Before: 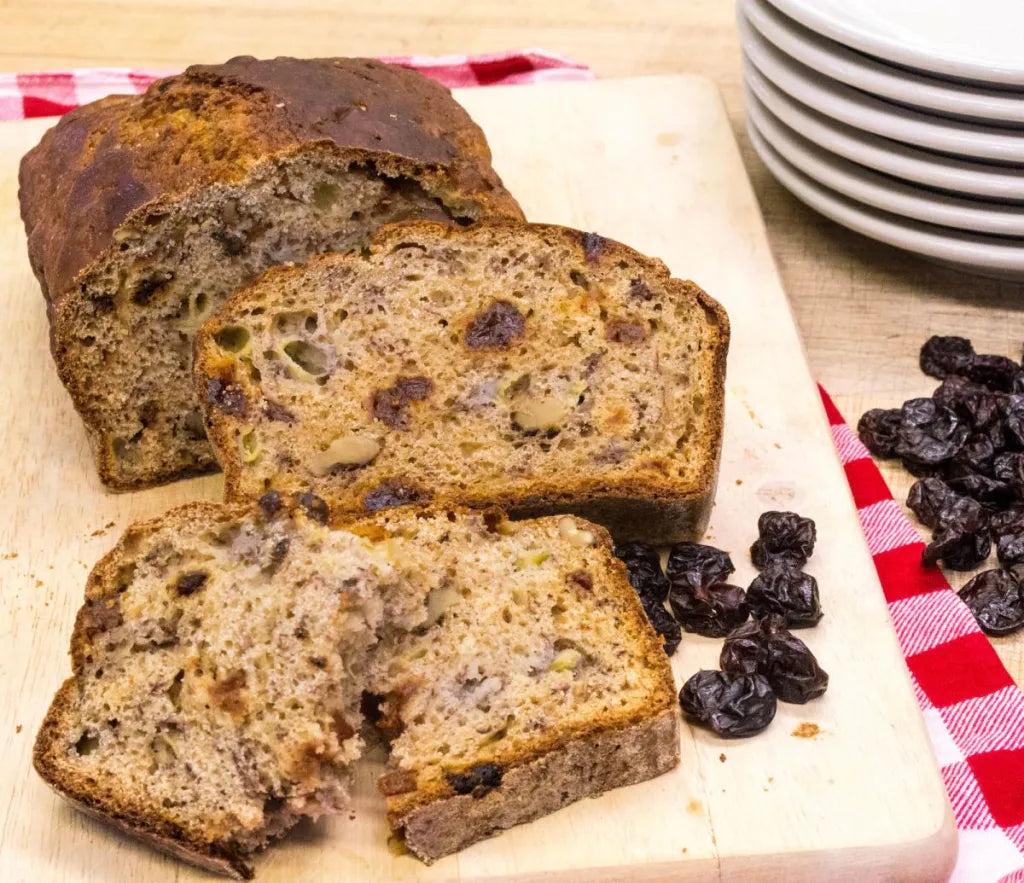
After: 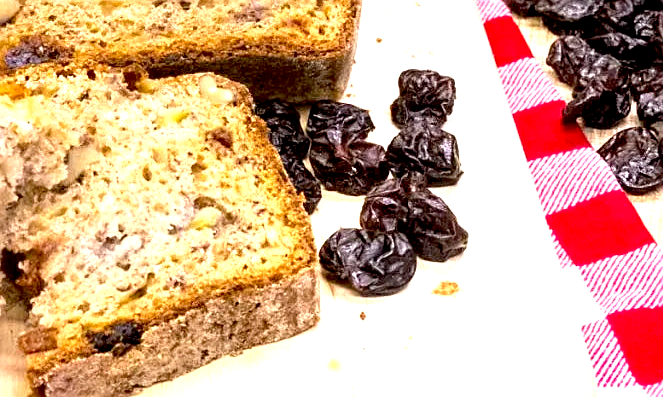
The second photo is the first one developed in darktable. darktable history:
sharpen: on, module defaults
crop and rotate: left 35.161%, top 50.121%, bottom 4.907%
exposure: black level correction 0.01, exposure 1 EV, compensate highlight preservation false
